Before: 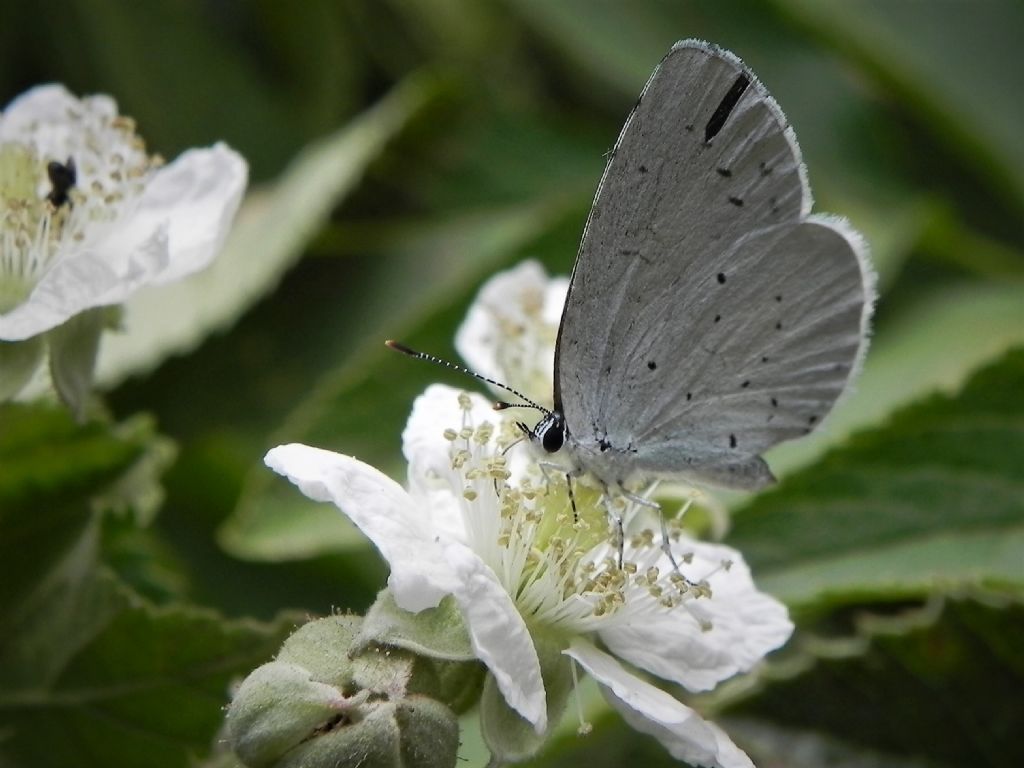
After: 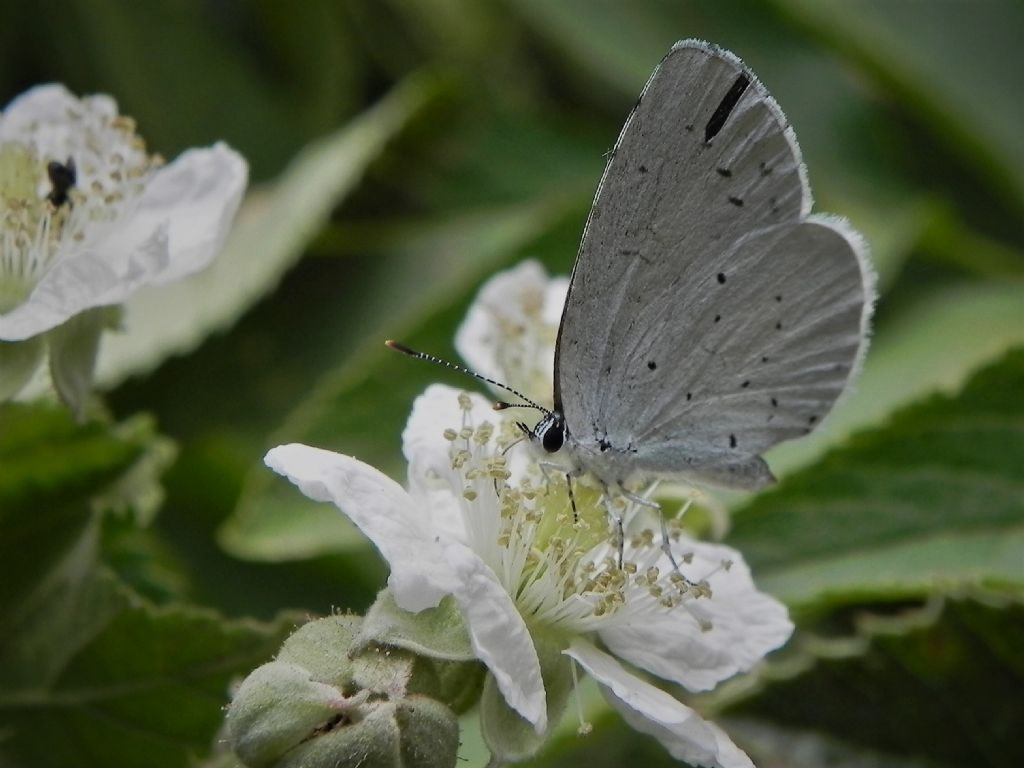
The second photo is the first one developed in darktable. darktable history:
tone equalizer: -8 EV -0.002 EV, -7 EV 0.005 EV, -6 EV -0.015 EV, -5 EV 0.019 EV, -4 EV -0.02 EV, -3 EV 0.035 EV, -2 EV -0.06 EV, -1 EV -0.275 EV, +0 EV -0.588 EV
